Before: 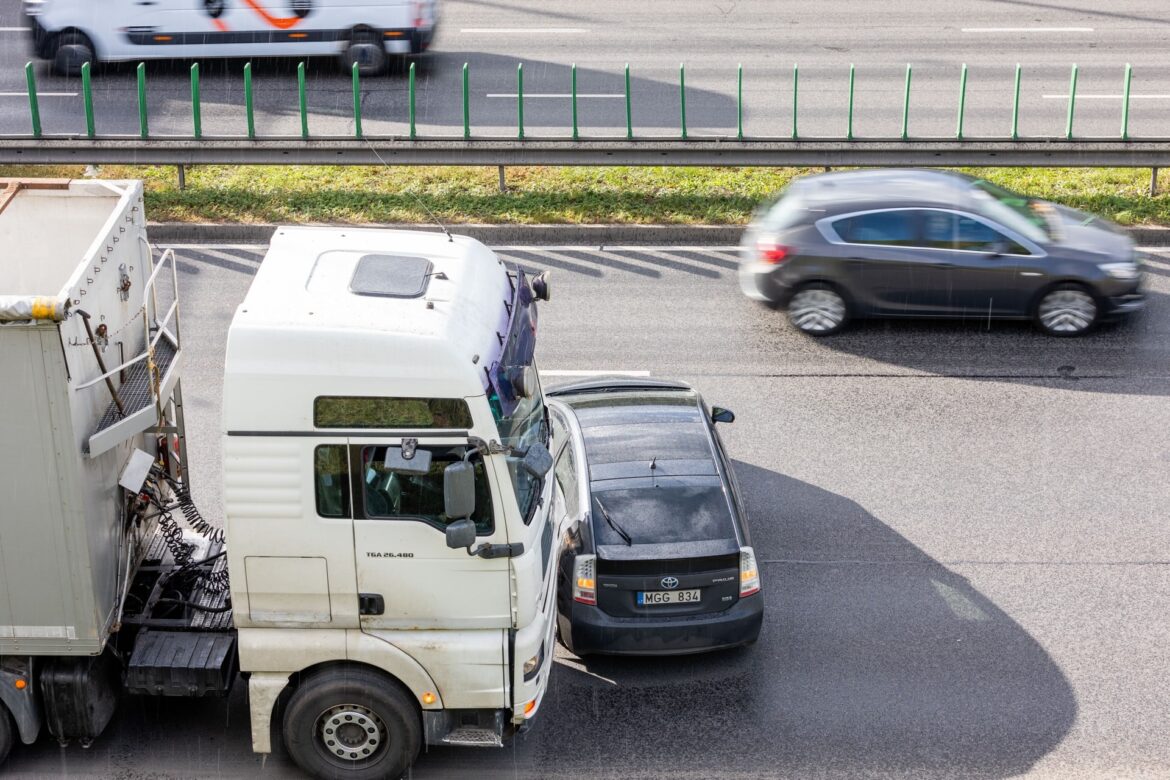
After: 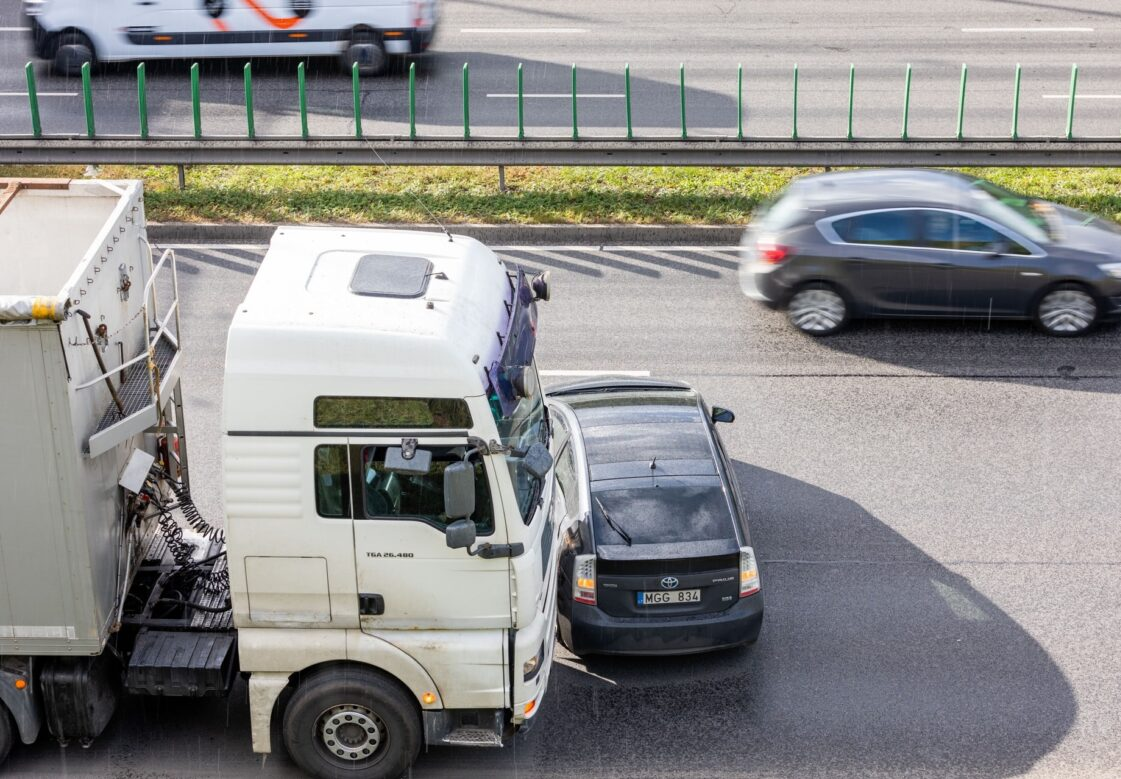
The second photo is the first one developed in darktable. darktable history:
white balance: emerald 1
crop: right 4.126%, bottom 0.031%
